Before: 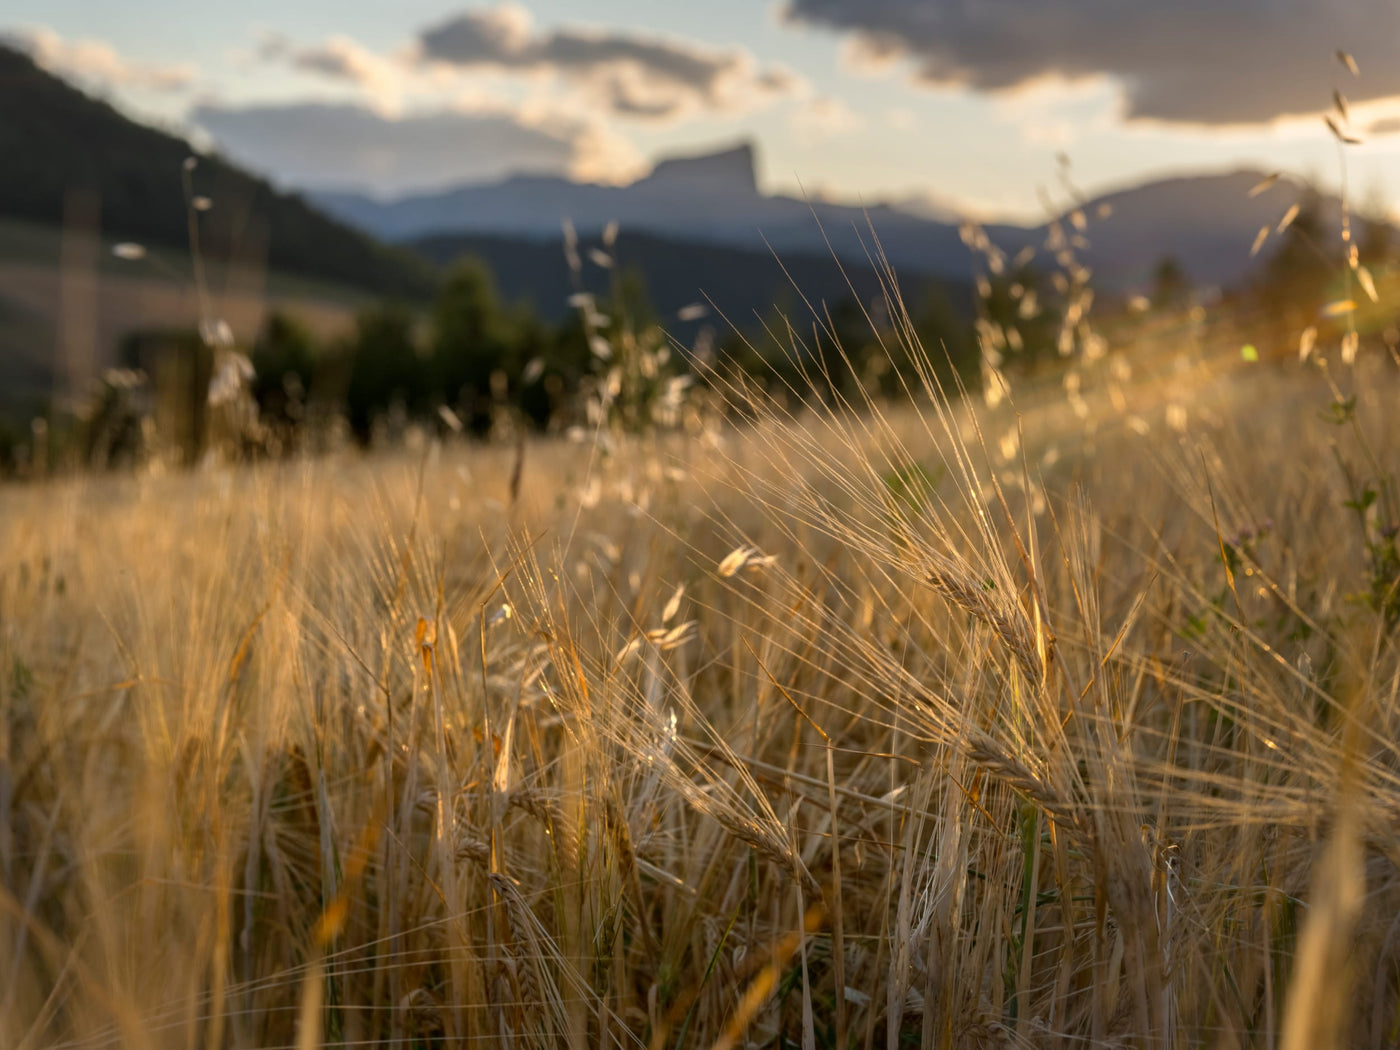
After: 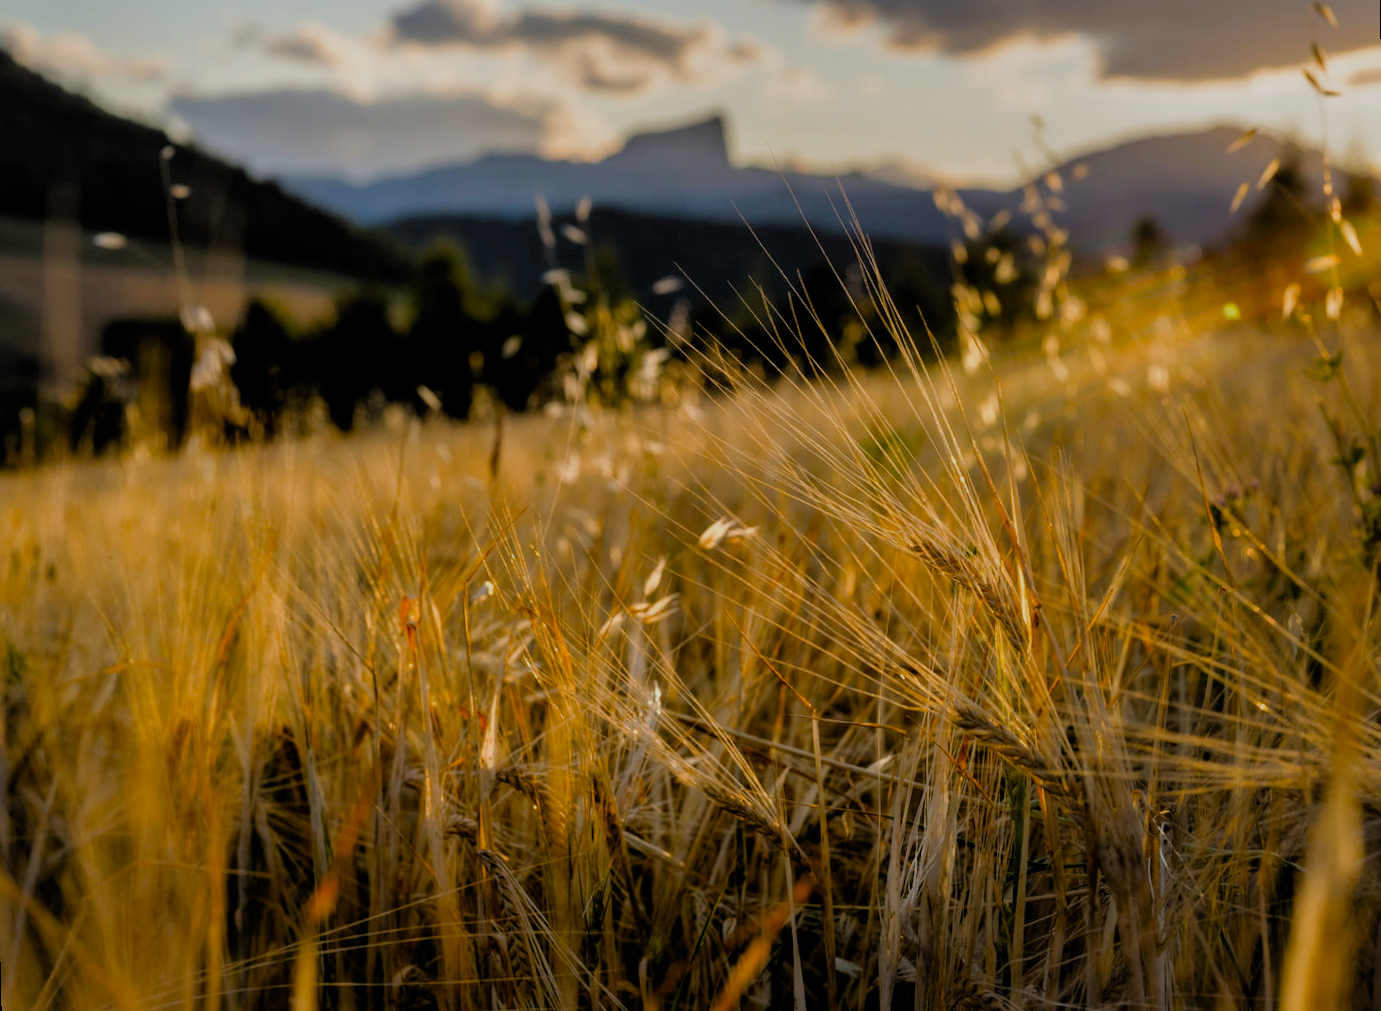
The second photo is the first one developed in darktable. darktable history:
contrast equalizer: y [[0.536, 0.565, 0.581, 0.516, 0.52, 0.491], [0.5 ×6], [0.5 ×6], [0 ×6], [0 ×6]]
rotate and perspective: rotation -1.32°, lens shift (horizontal) -0.031, crop left 0.015, crop right 0.985, crop top 0.047, crop bottom 0.982
filmic rgb: black relative exposure -4.4 EV, white relative exposure 5 EV, threshold 3 EV, hardness 2.23, latitude 40.06%, contrast 1.15, highlights saturation mix 10%, shadows ↔ highlights balance 1.04%, preserve chrominance RGB euclidean norm (legacy), color science v4 (2020), enable highlight reconstruction true
shadows and highlights: shadows -24.28, highlights 49.77, soften with gaussian
